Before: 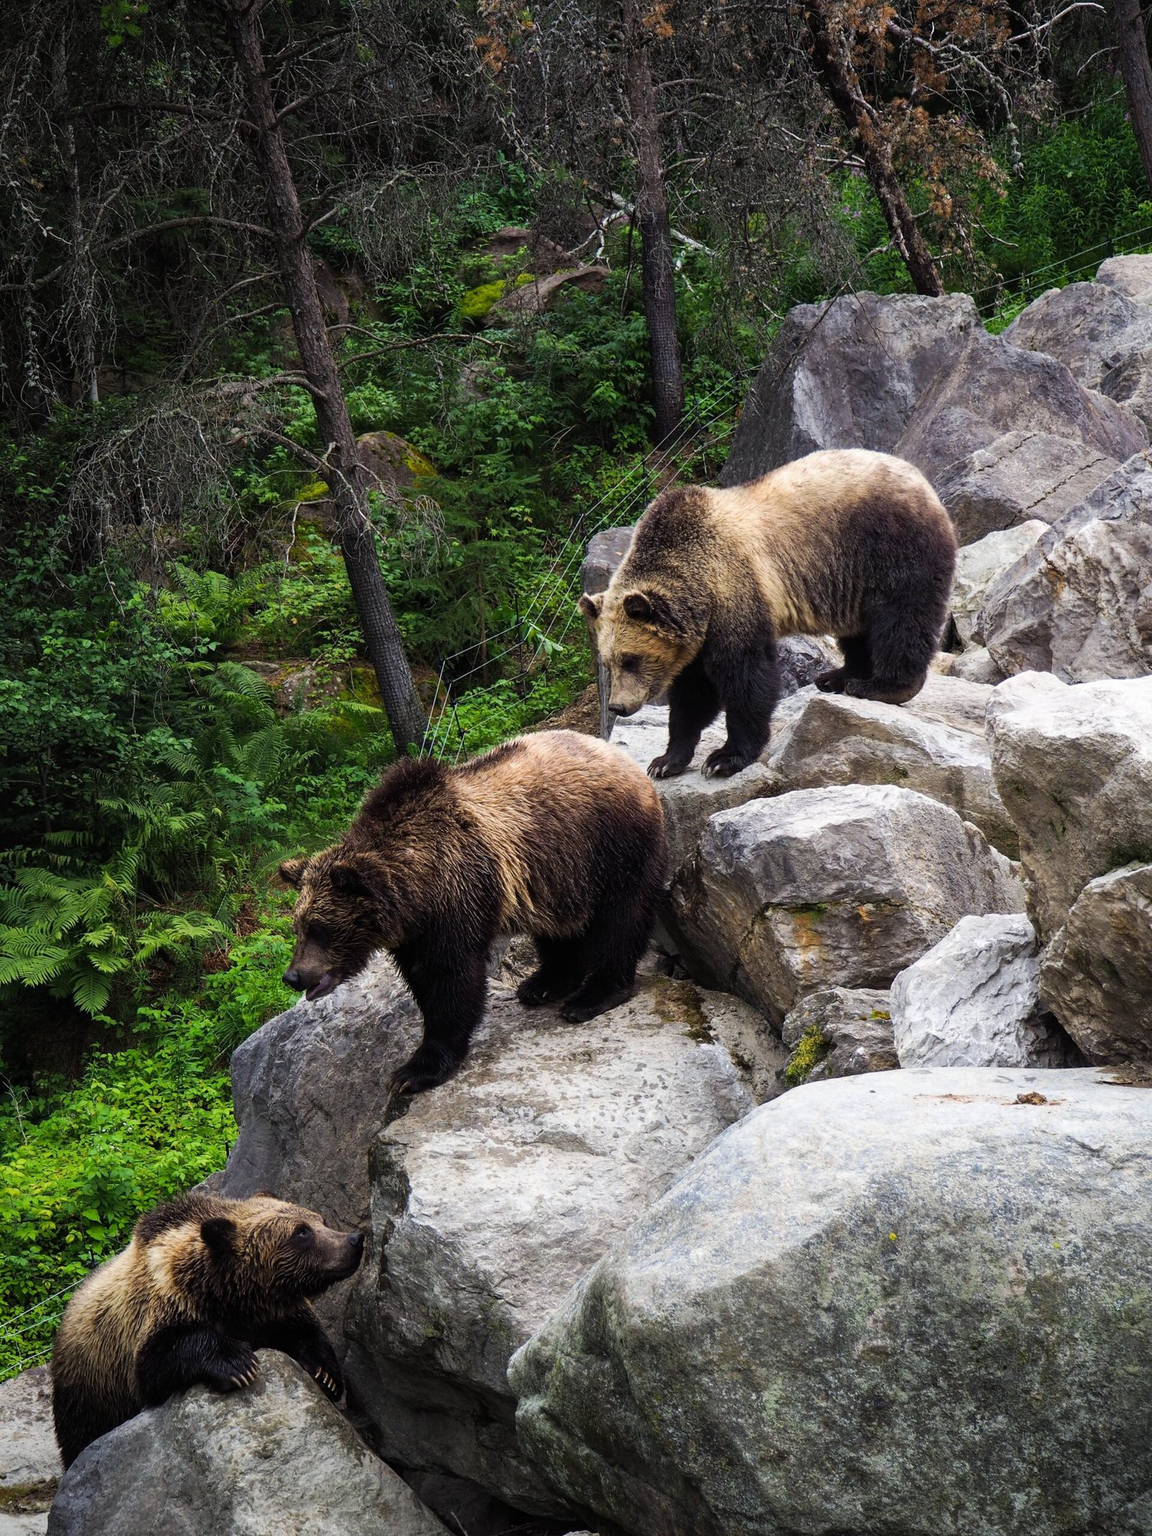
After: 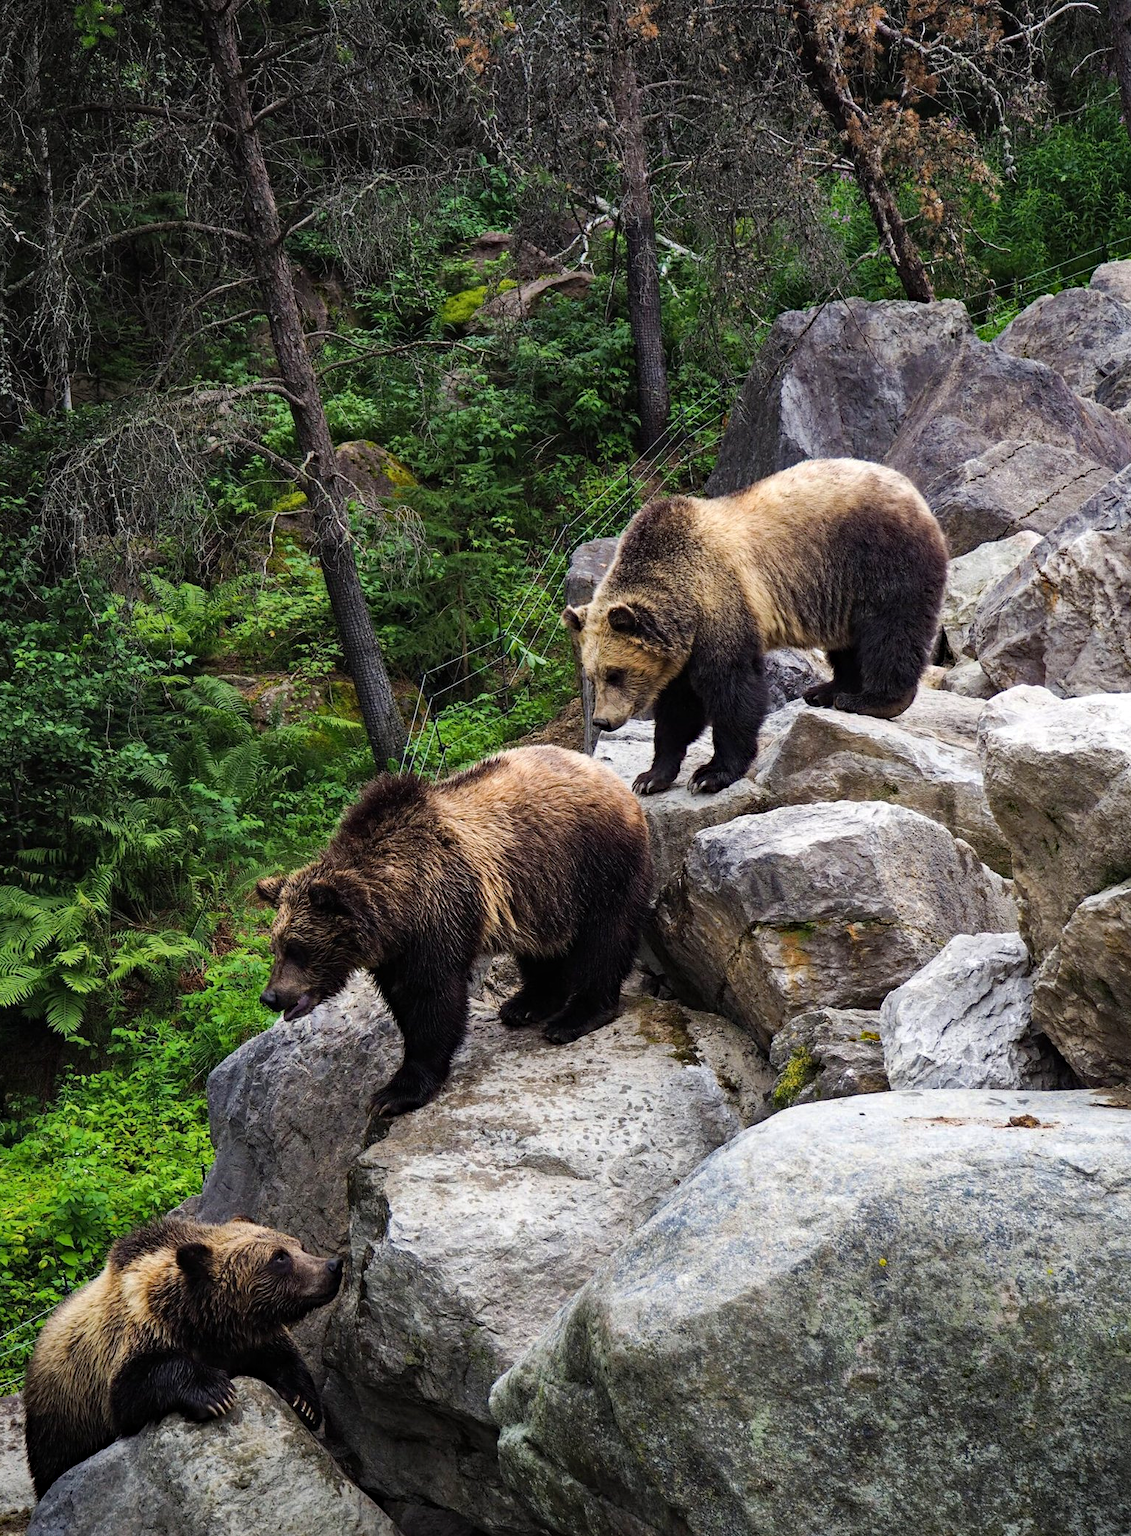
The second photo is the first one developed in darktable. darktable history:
crop and rotate: left 2.503%, right 1.301%, bottom 1.996%
shadows and highlights: shadows 39.65, highlights -55.29, low approximation 0.01, soften with gaussian
haze removal: strength 0.303, distance 0.254, compatibility mode true, adaptive false
